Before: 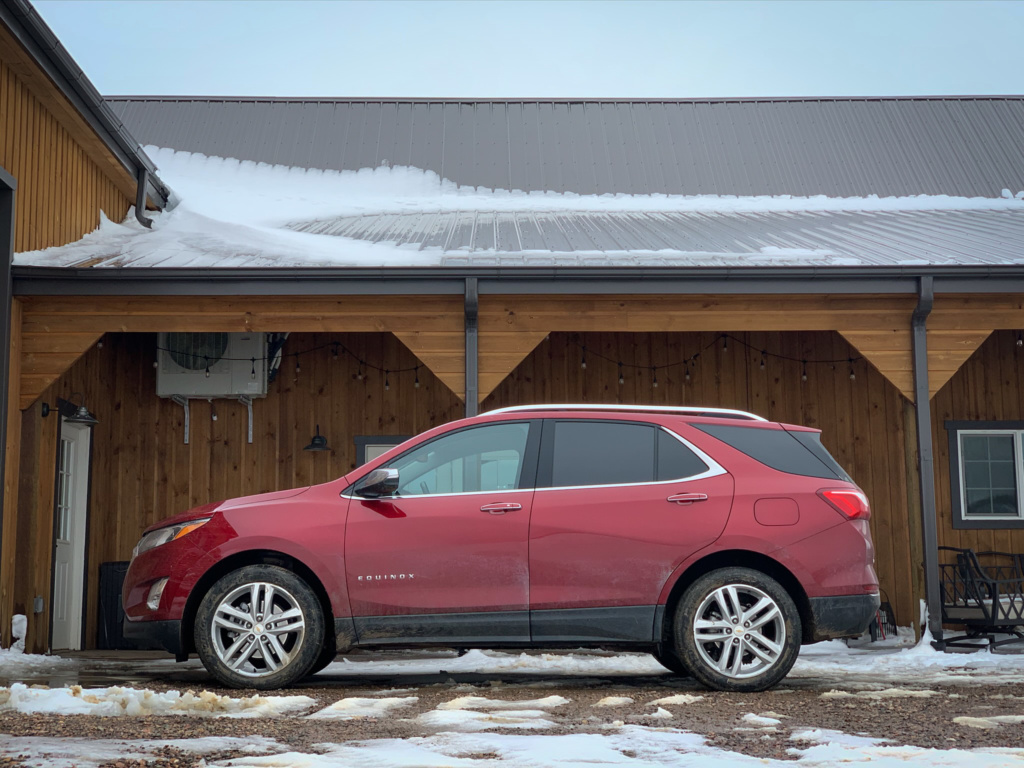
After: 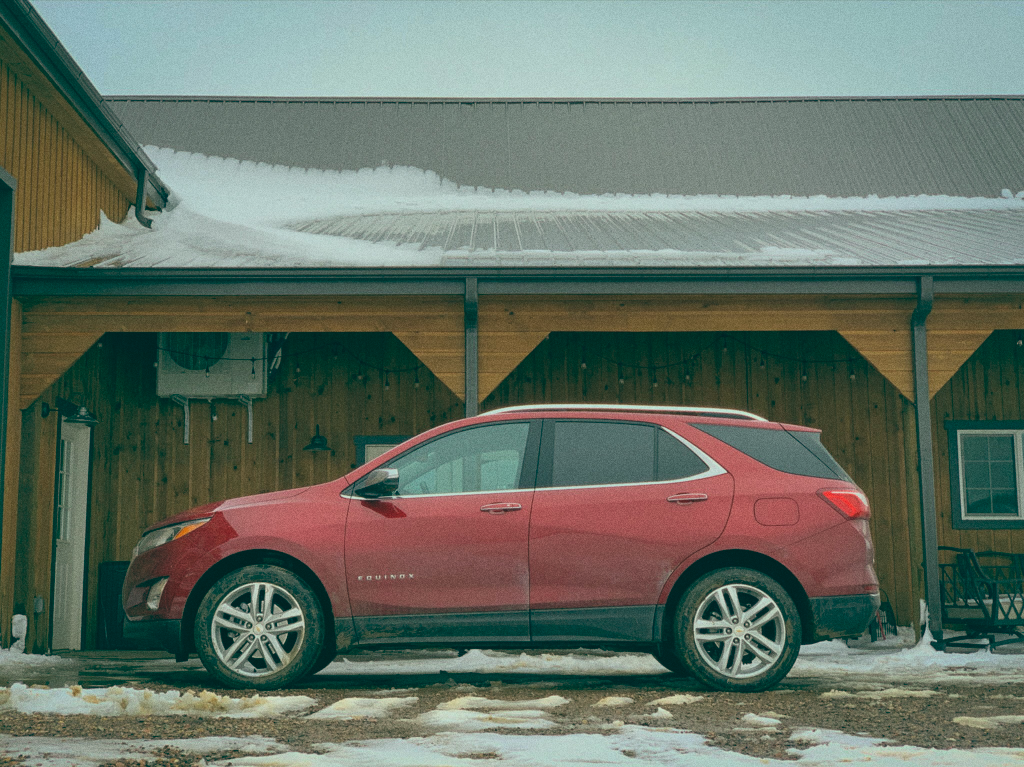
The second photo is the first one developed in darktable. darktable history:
shadows and highlights: on, module defaults
color balance: lift [1.005, 0.99, 1.007, 1.01], gamma [1, 1.034, 1.032, 0.966], gain [0.873, 1.055, 1.067, 0.933]
crop: bottom 0.071%
grain: coarseness 3.21 ISO
